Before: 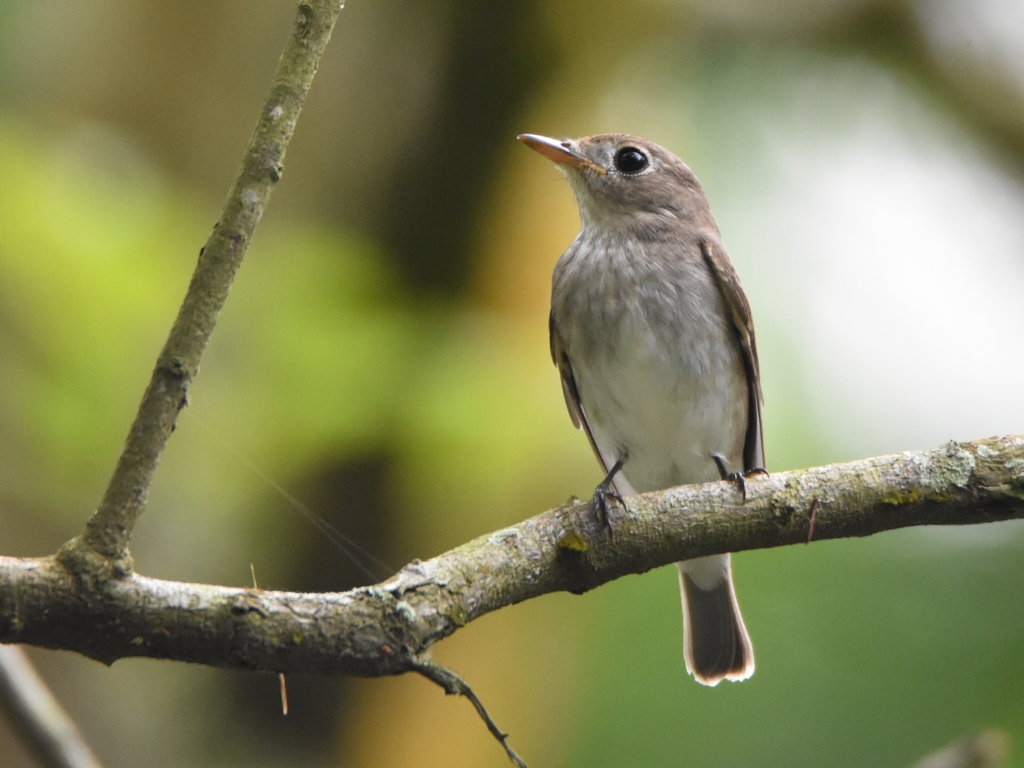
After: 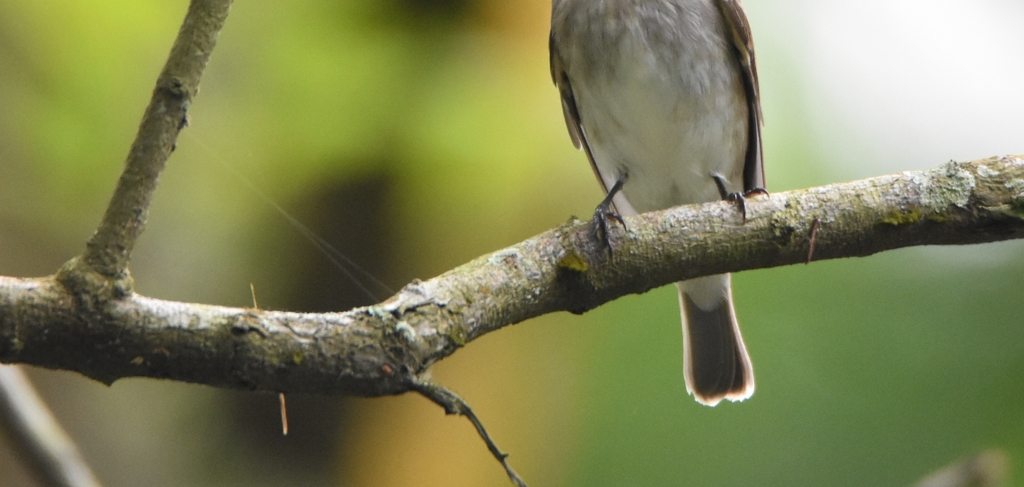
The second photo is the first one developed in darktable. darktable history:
crop and rotate: top 36.561%
